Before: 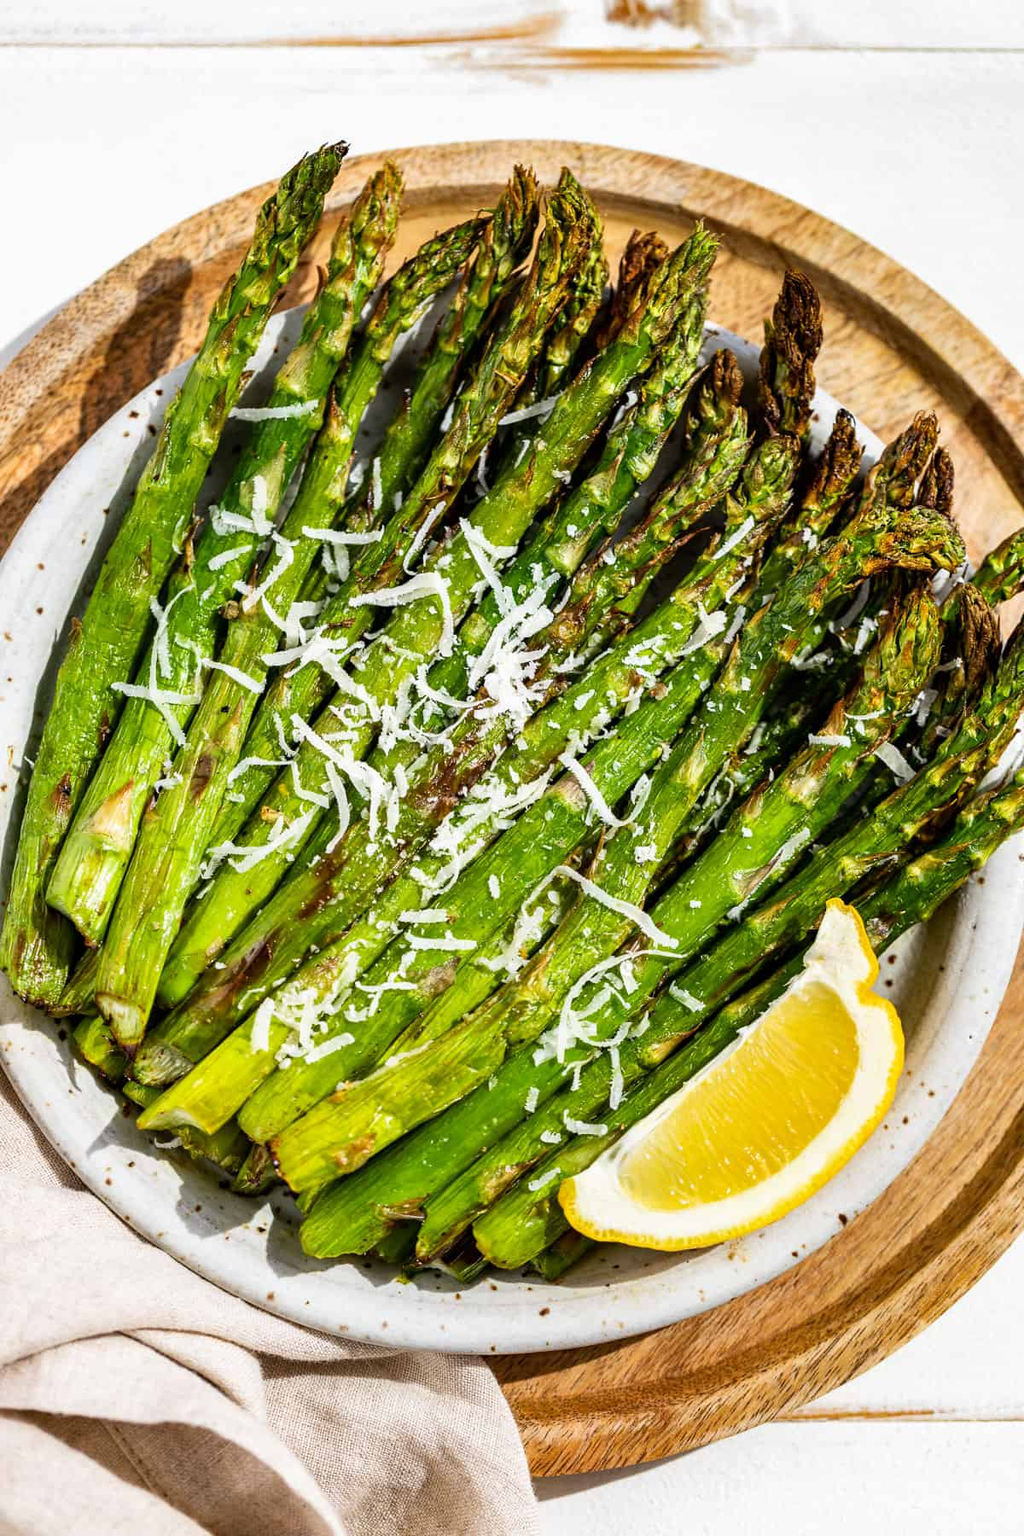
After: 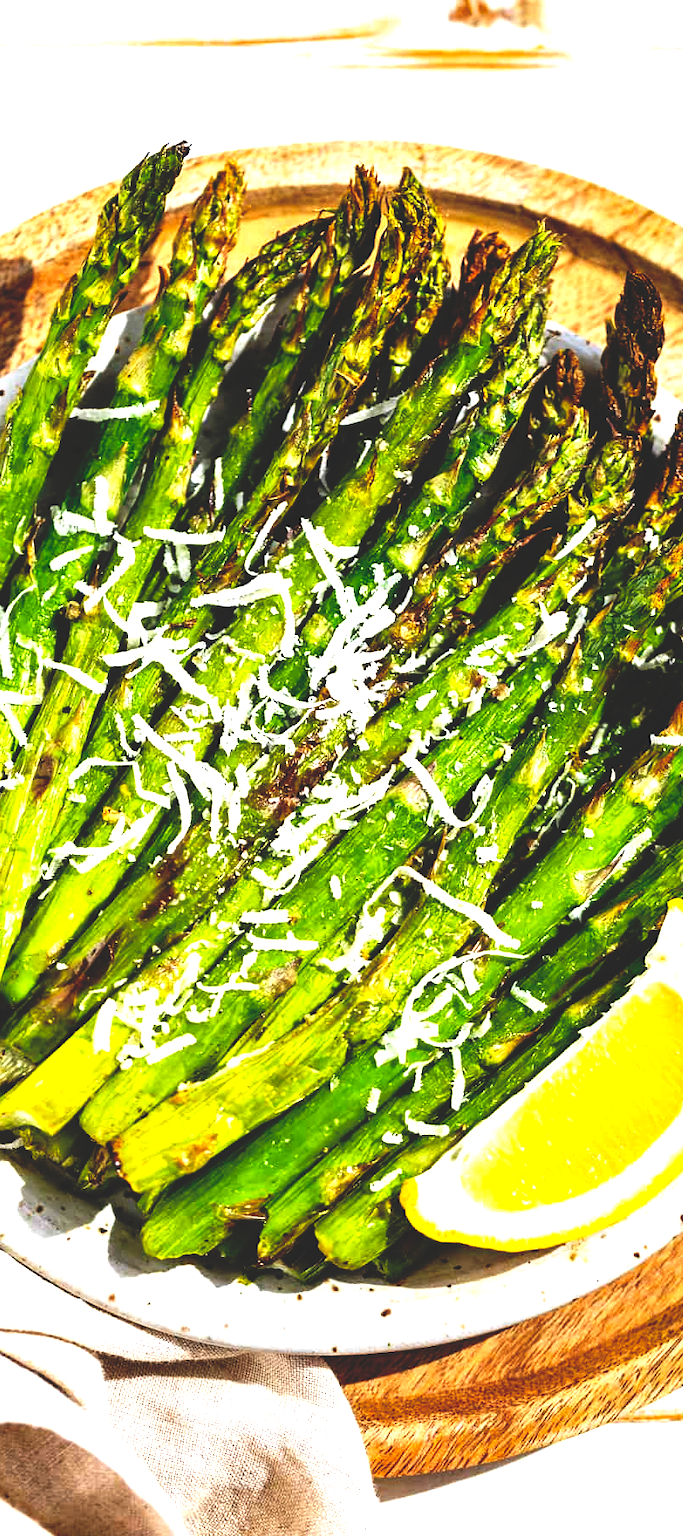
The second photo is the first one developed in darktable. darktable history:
crop and rotate: left 15.546%, right 17.787%
exposure: black level correction 0, exposure 0.9 EV, compensate highlight preservation false
base curve: curves: ch0 [(0, 0.02) (0.083, 0.036) (1, 1)], preserve colors none
